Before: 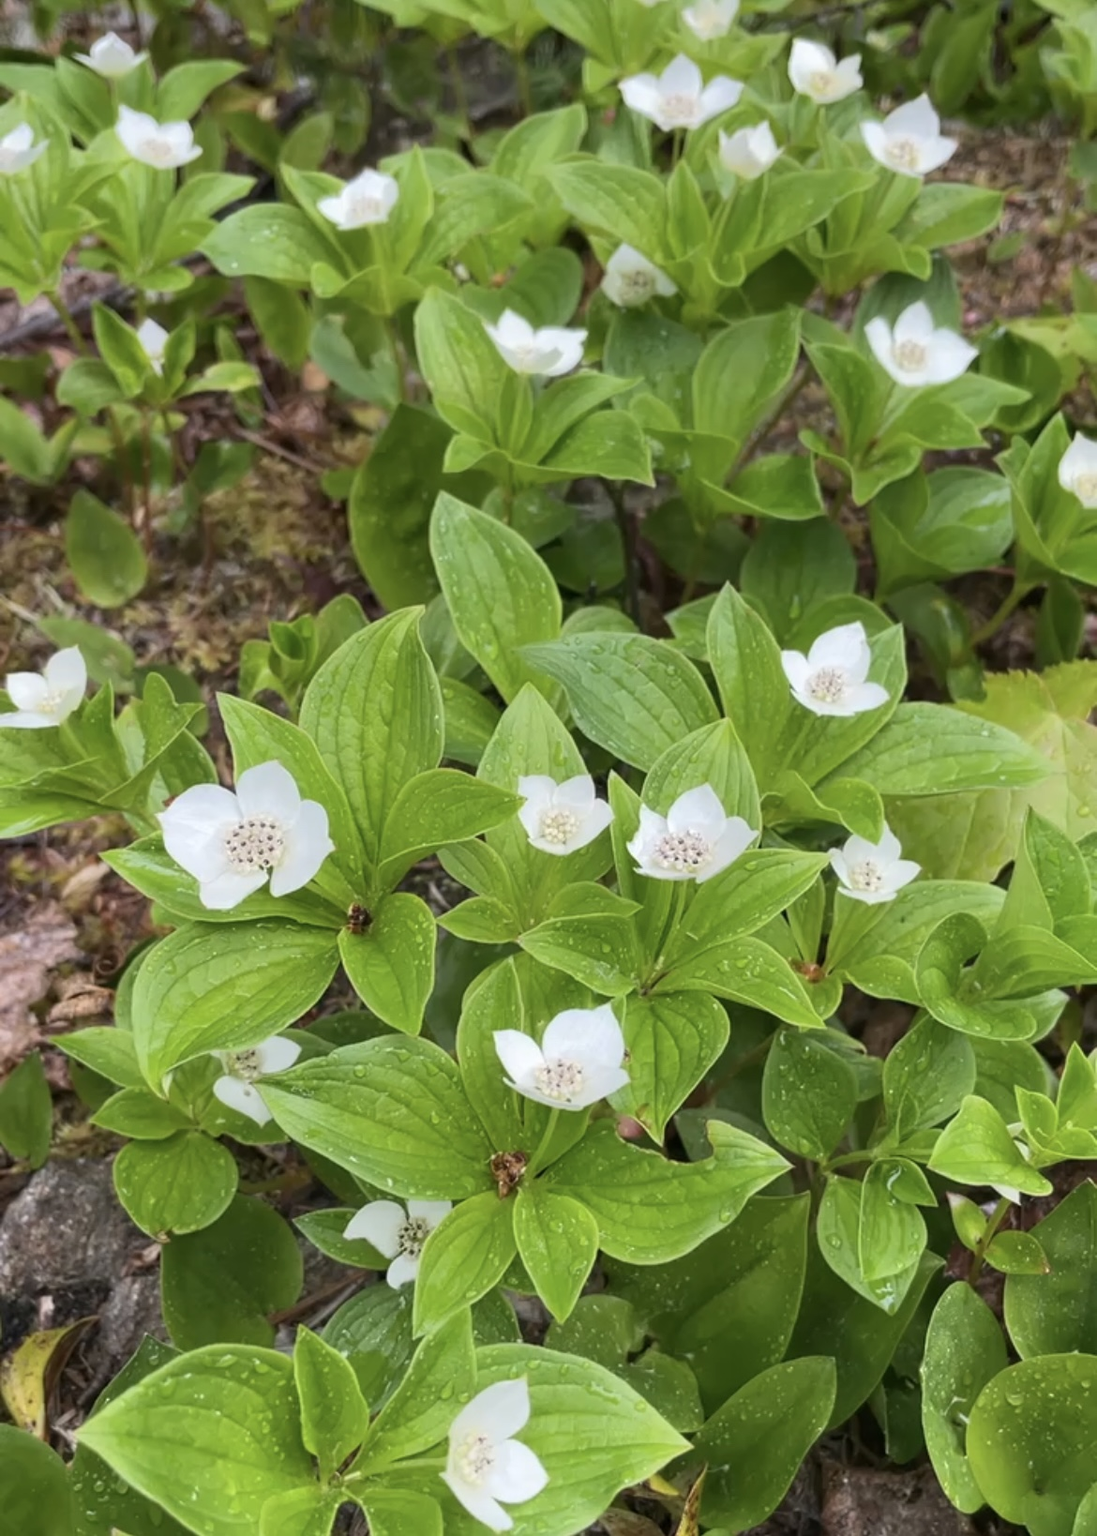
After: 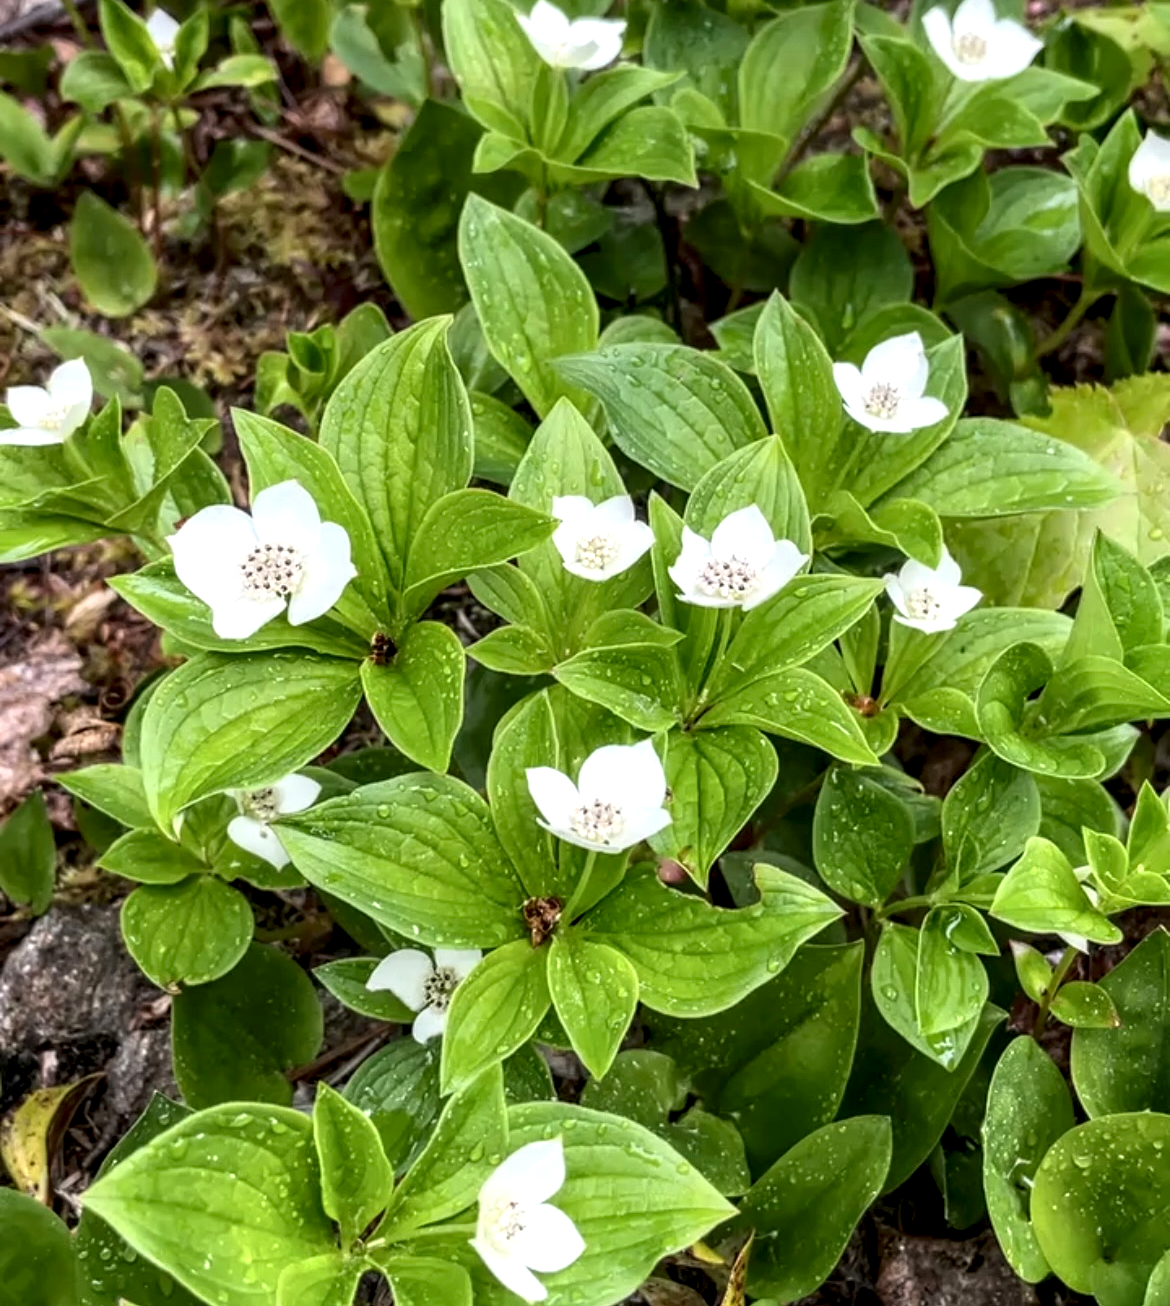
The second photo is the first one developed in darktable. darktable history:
local contrast: highlights 16%, detail 185%
crop and rotate: top 20.222%
